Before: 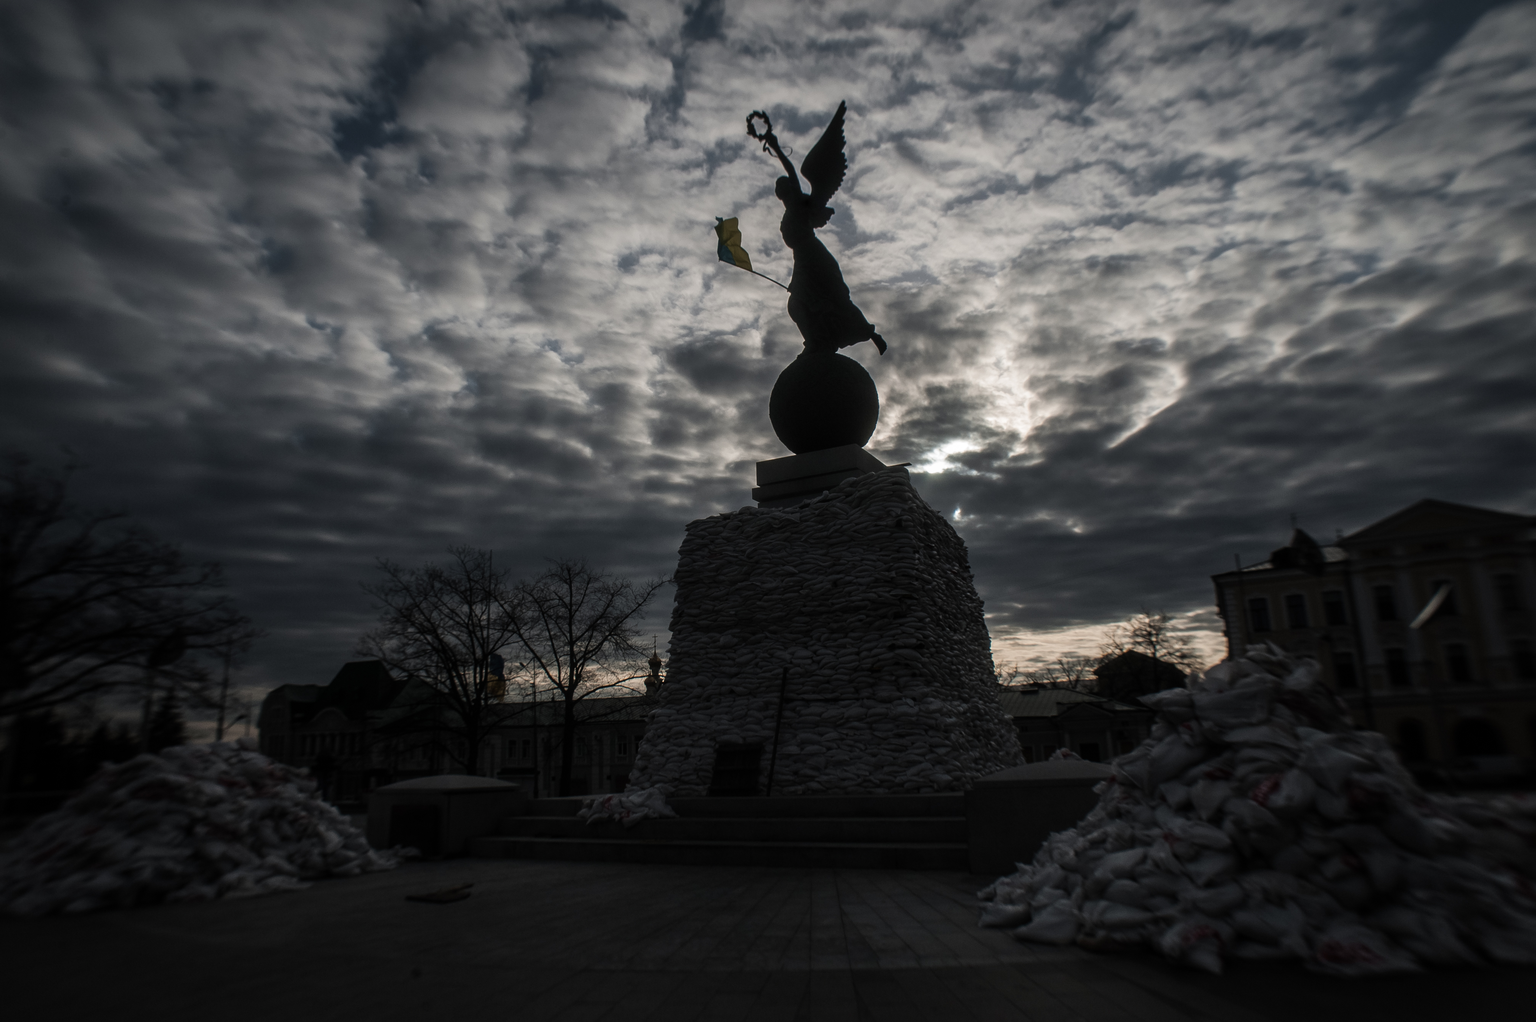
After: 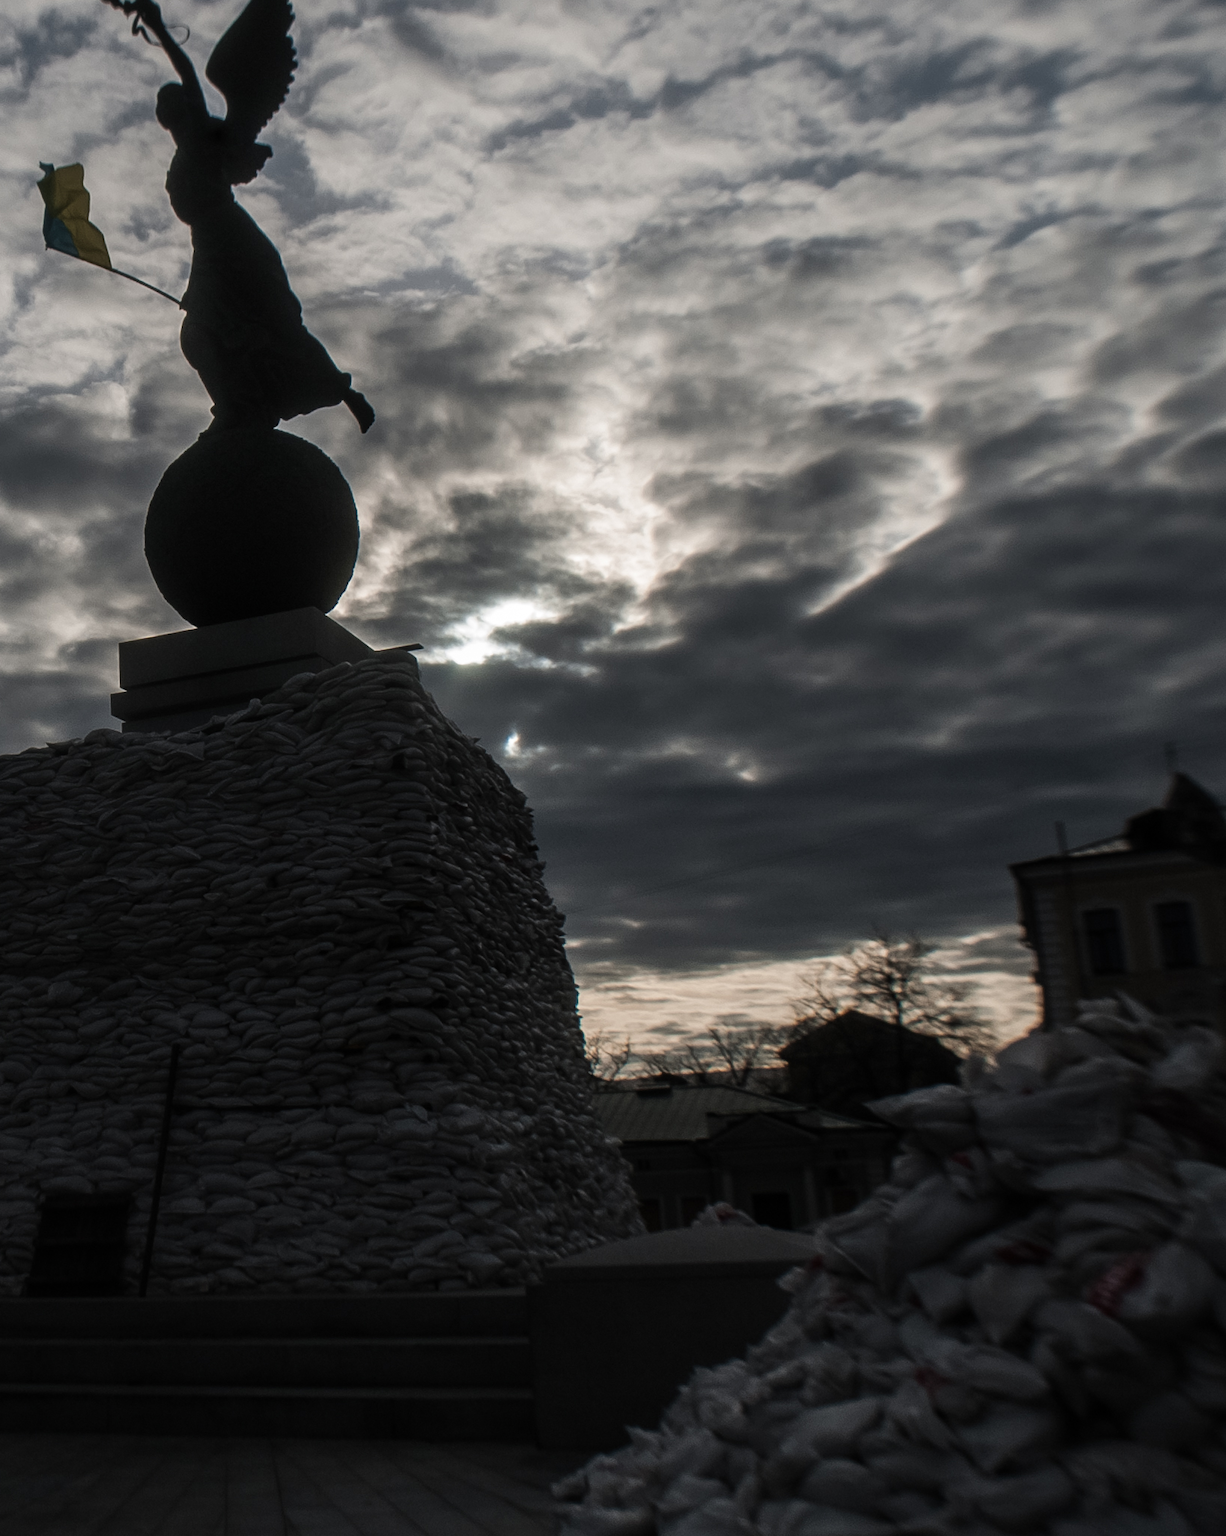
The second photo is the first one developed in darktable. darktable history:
crop: left 45.293%, top 13.11%, right 13.919%, bottom 10.106%
